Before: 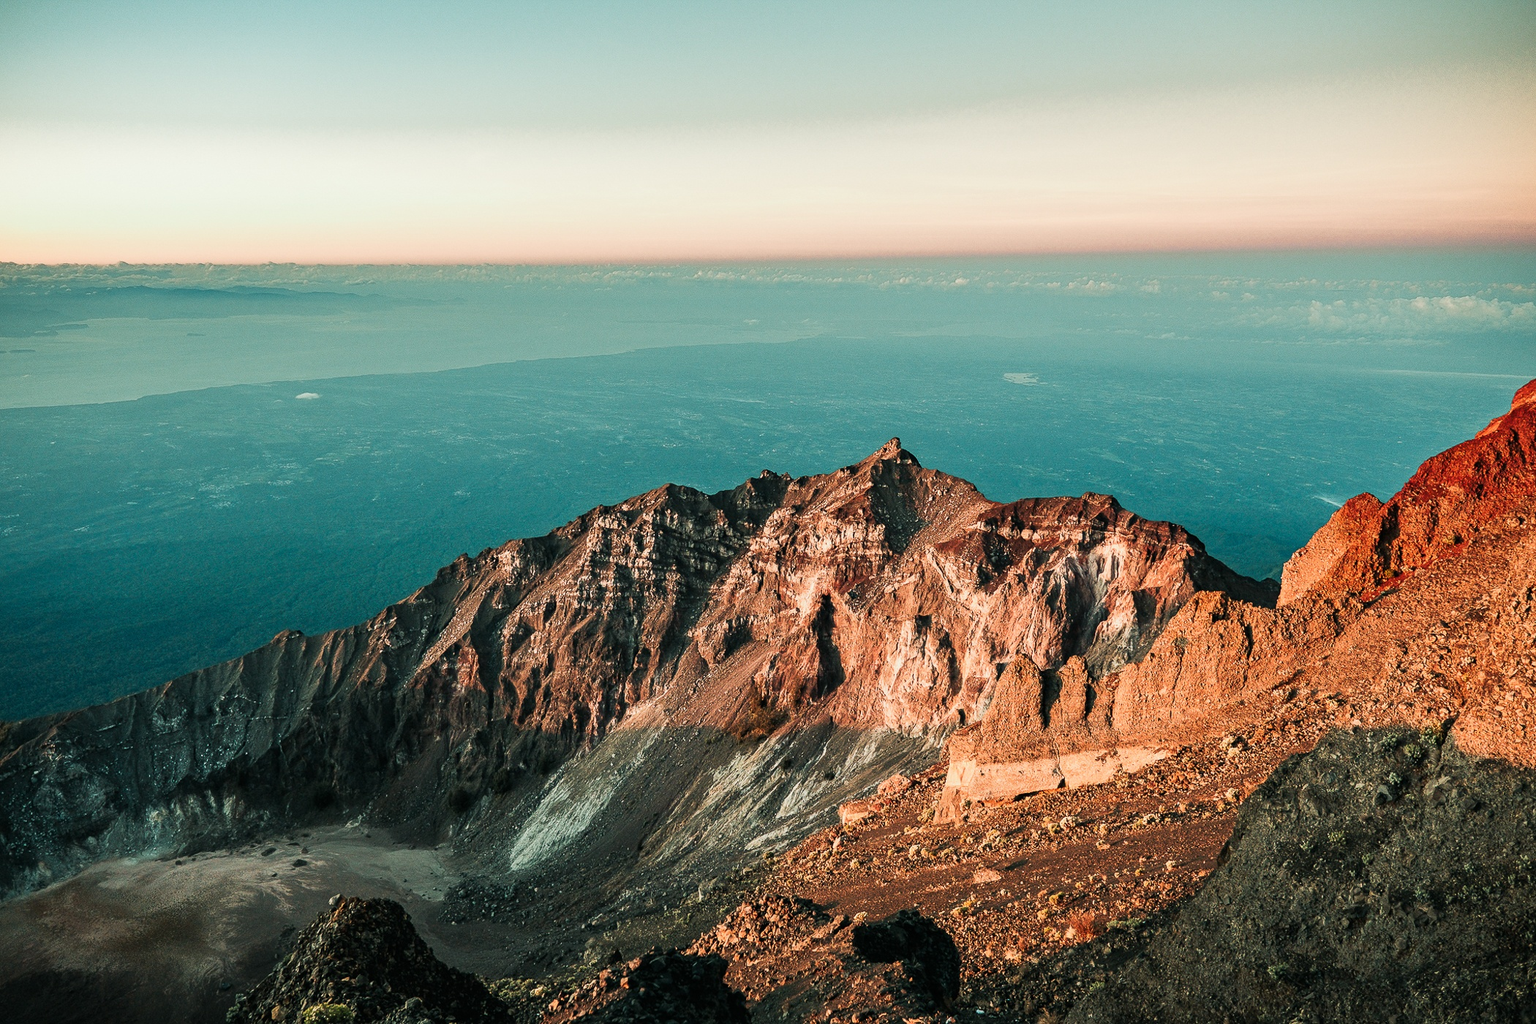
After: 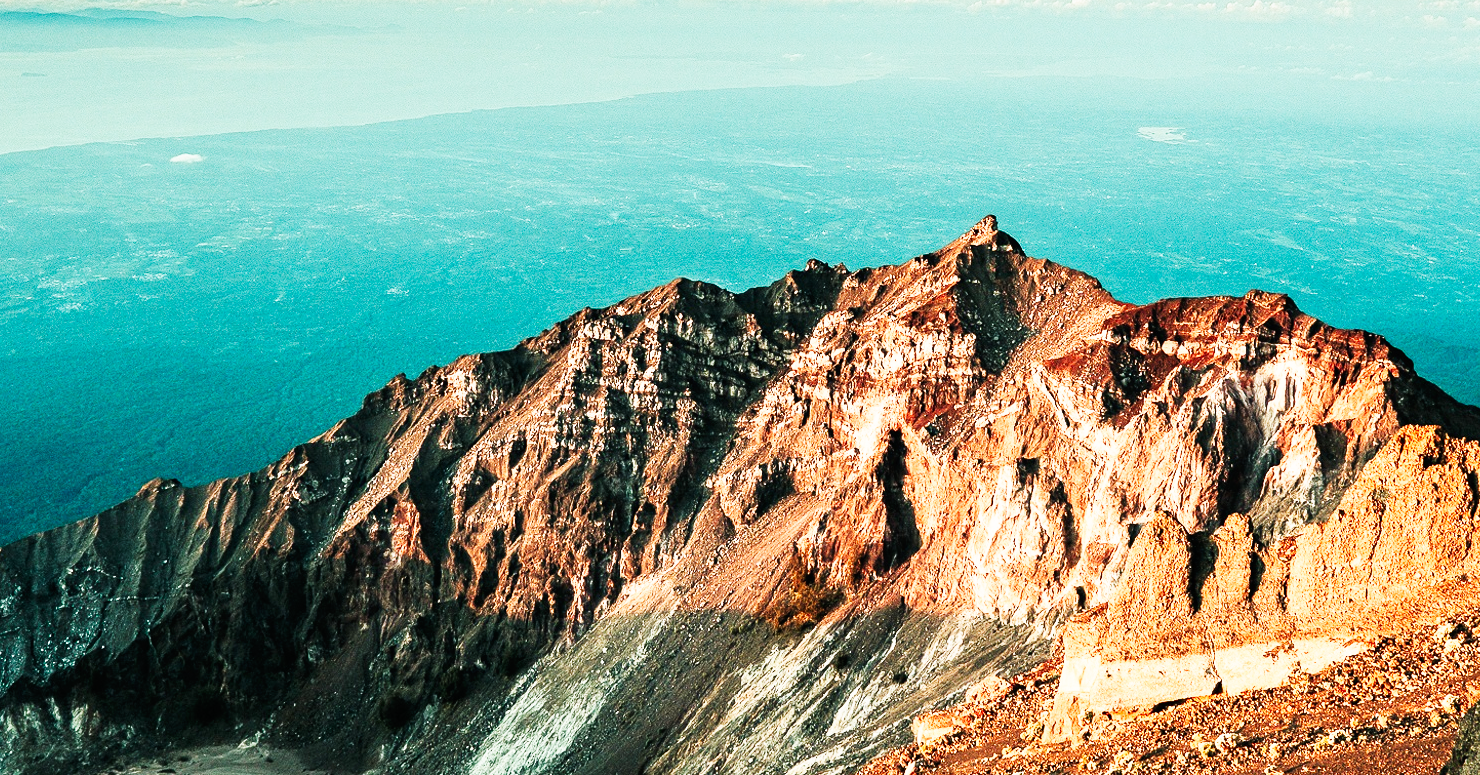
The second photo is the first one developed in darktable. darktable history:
crop: left 11.153%, top 27.388%, right 18.326%, bottom 17.223%
tone equalizer: edges refinement/feathering 500, mask exposure compensation -1.57 EV, preserve details no
base curve: curves: ch0 [(0, 0) (0.007, 0.004) (0.027, 0.03) (0.046, 0.07) (0.207, 0.54) (0.442, 0.872) (0.673, 0.972) (1, 1)], preserve colors none
